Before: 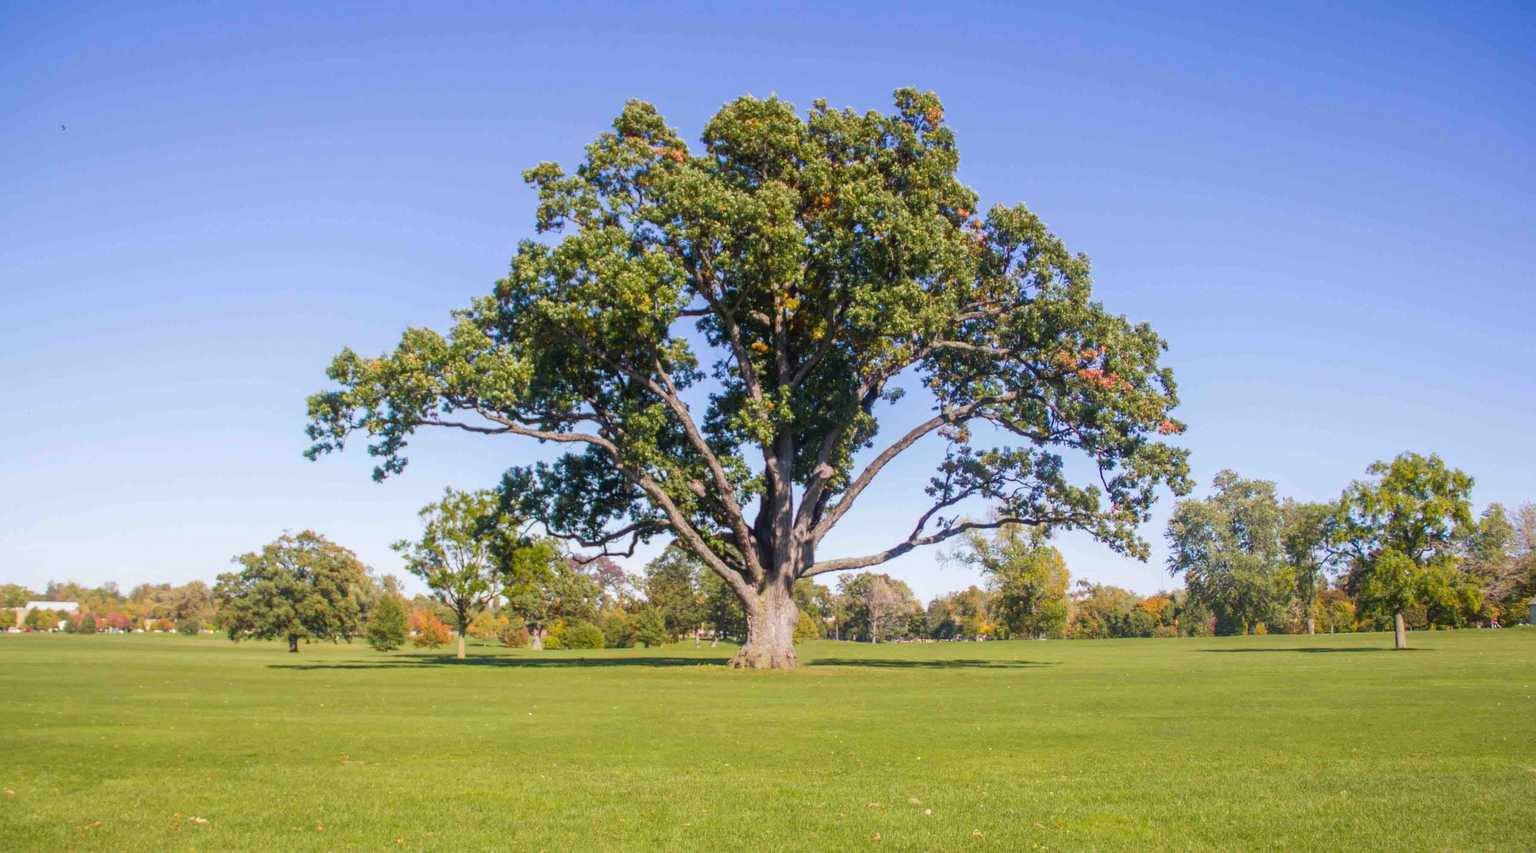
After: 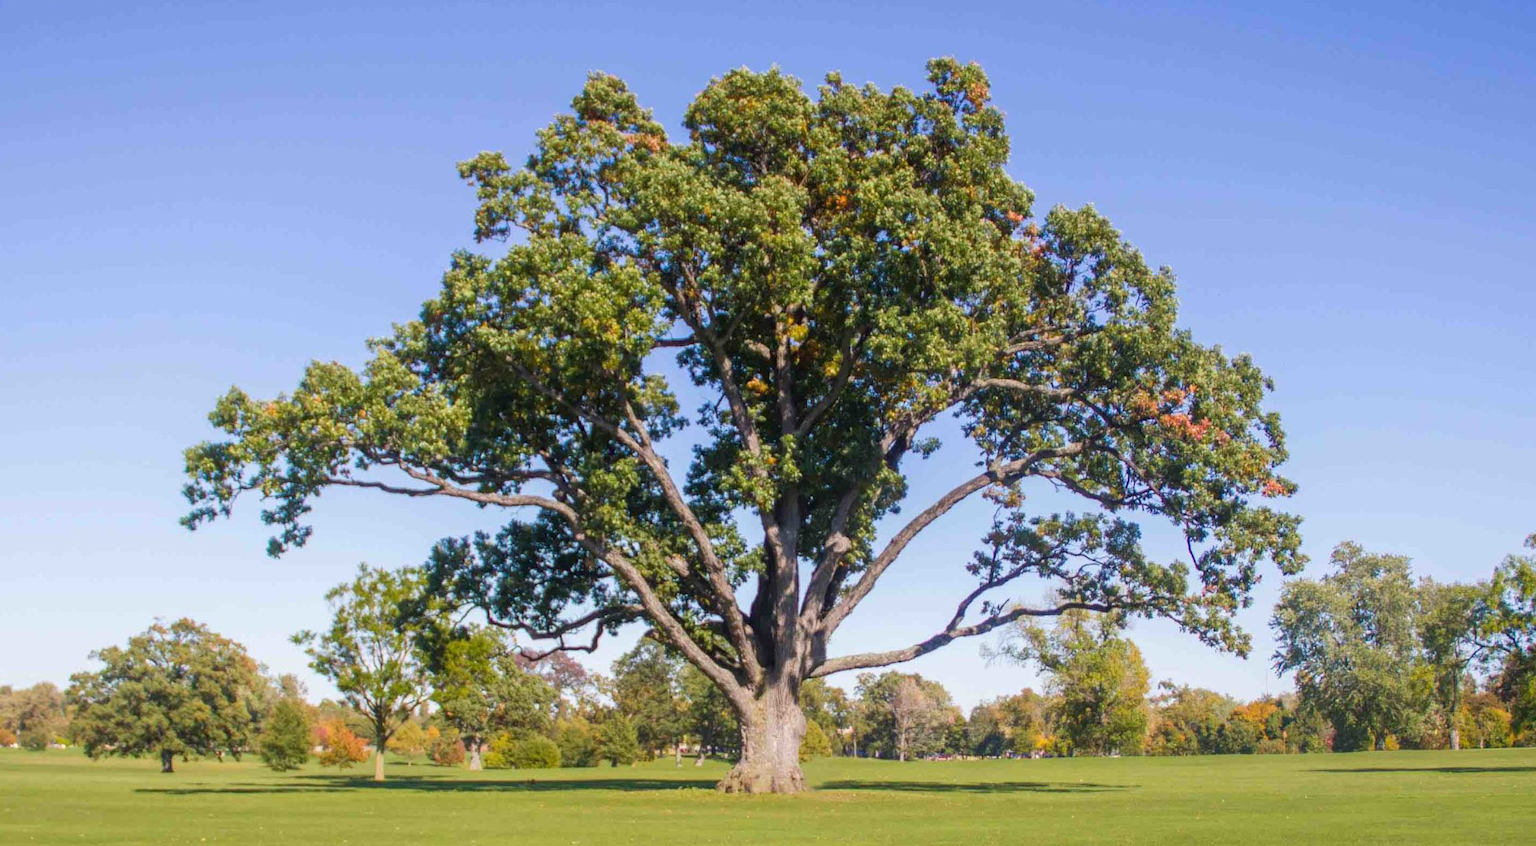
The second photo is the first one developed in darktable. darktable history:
crop and rotate: left 10.544%, top 4.988%, right 10.397%, bottom 16.601%
